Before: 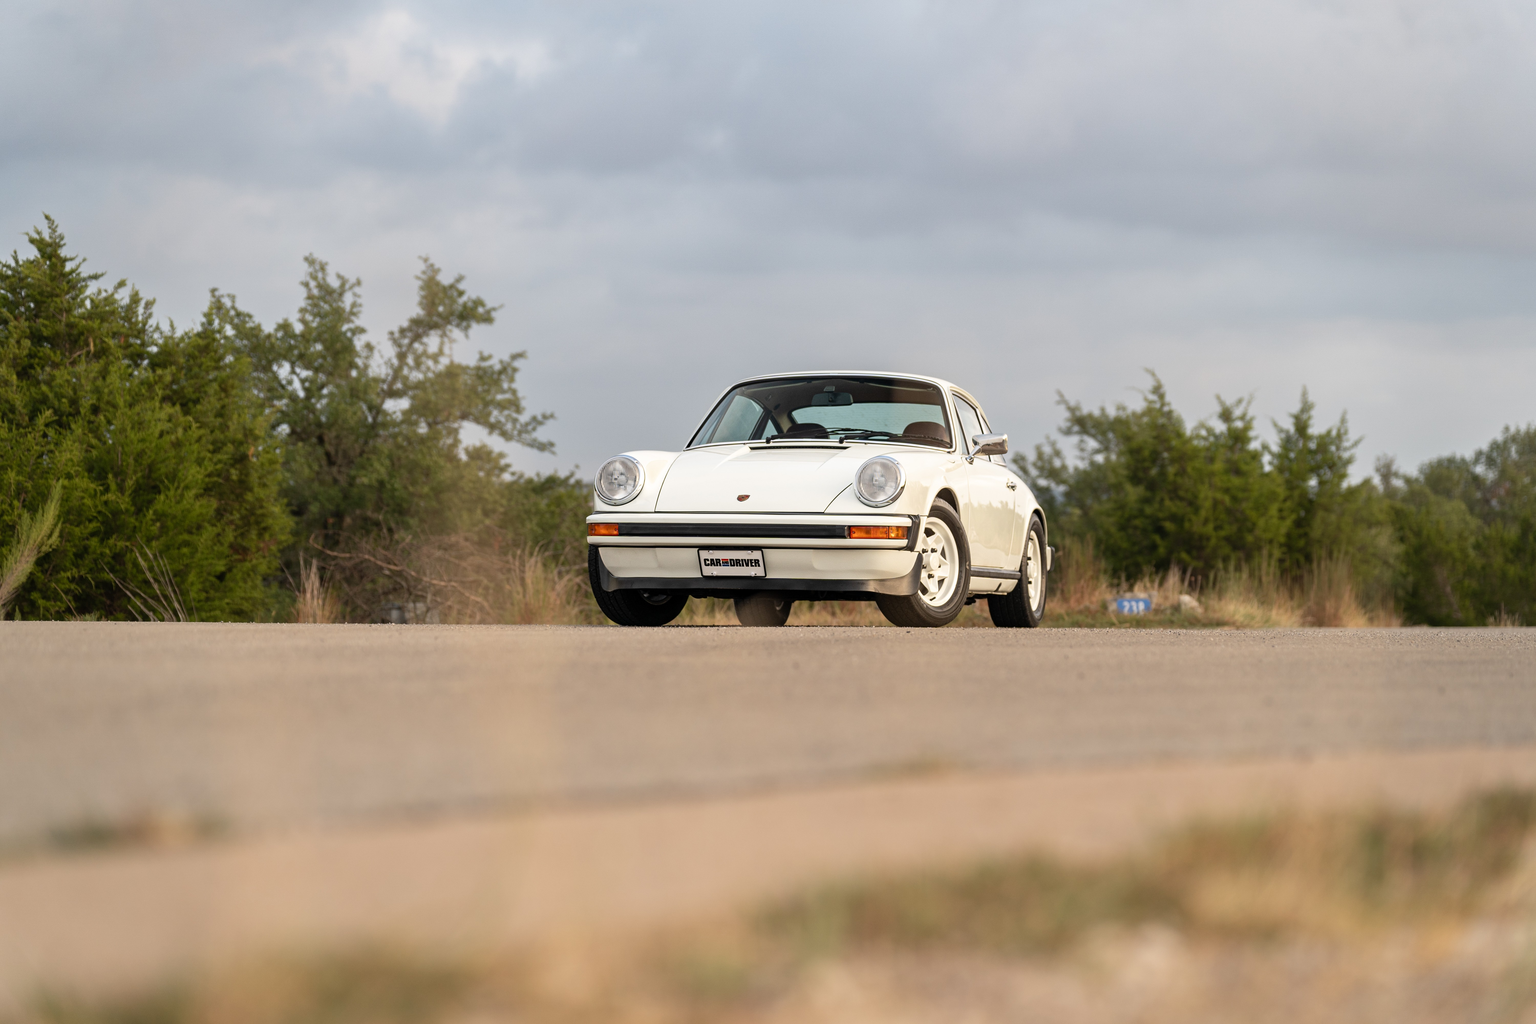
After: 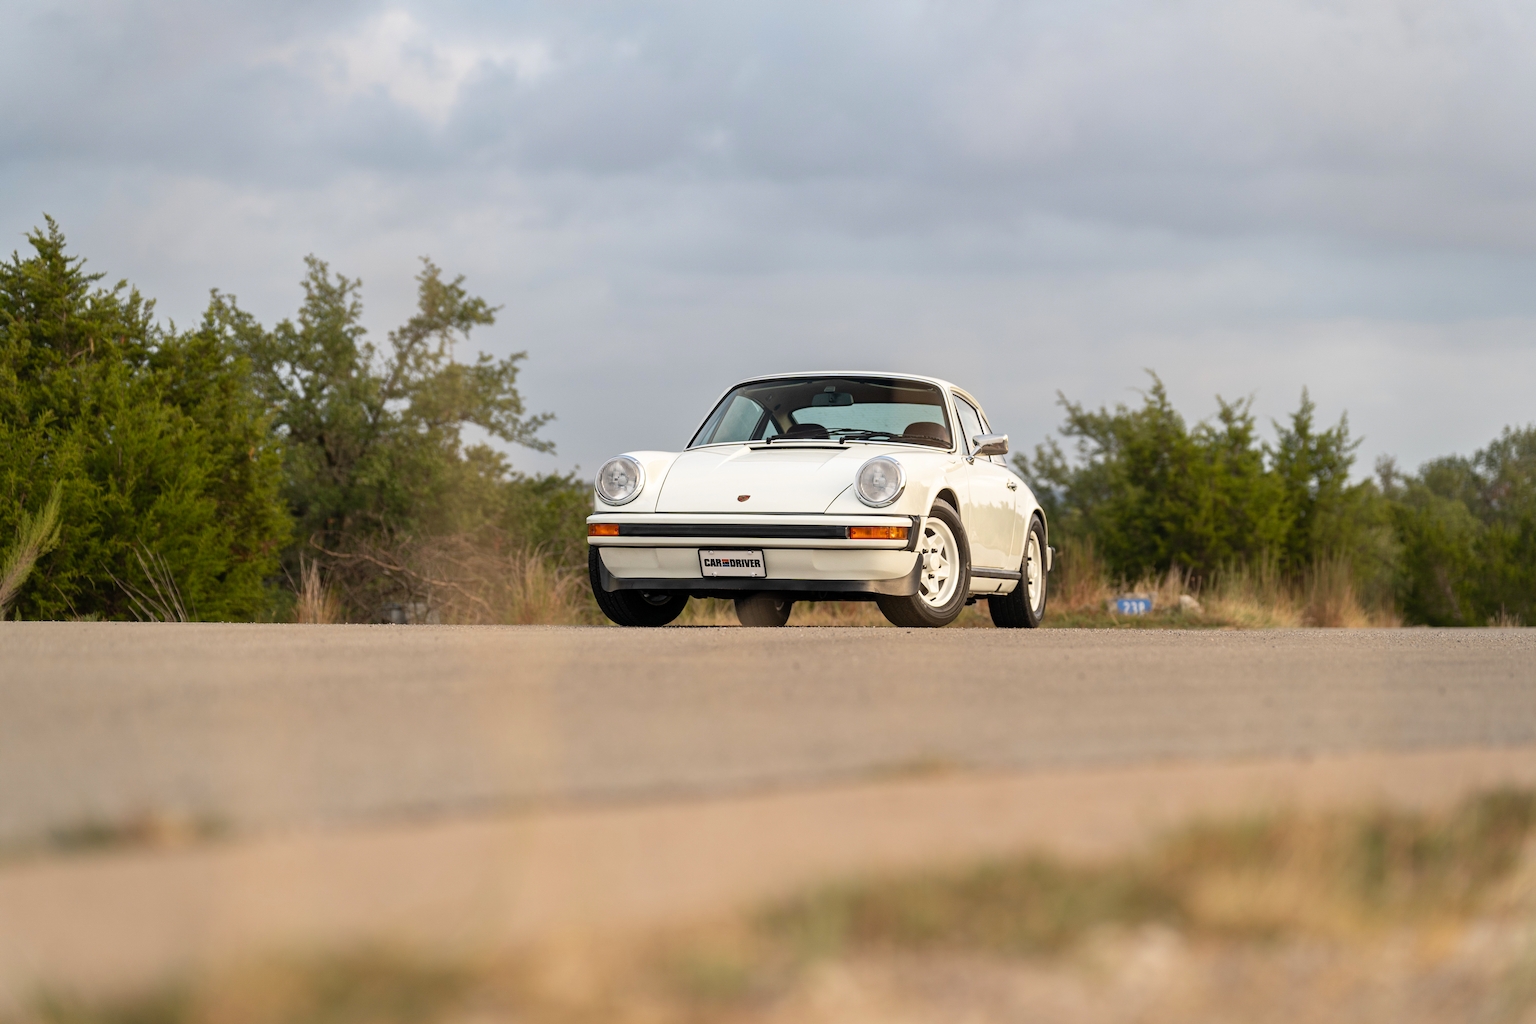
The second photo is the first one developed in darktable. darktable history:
color balance rgb: perceptual saturation grading › global saturation 9.954%
